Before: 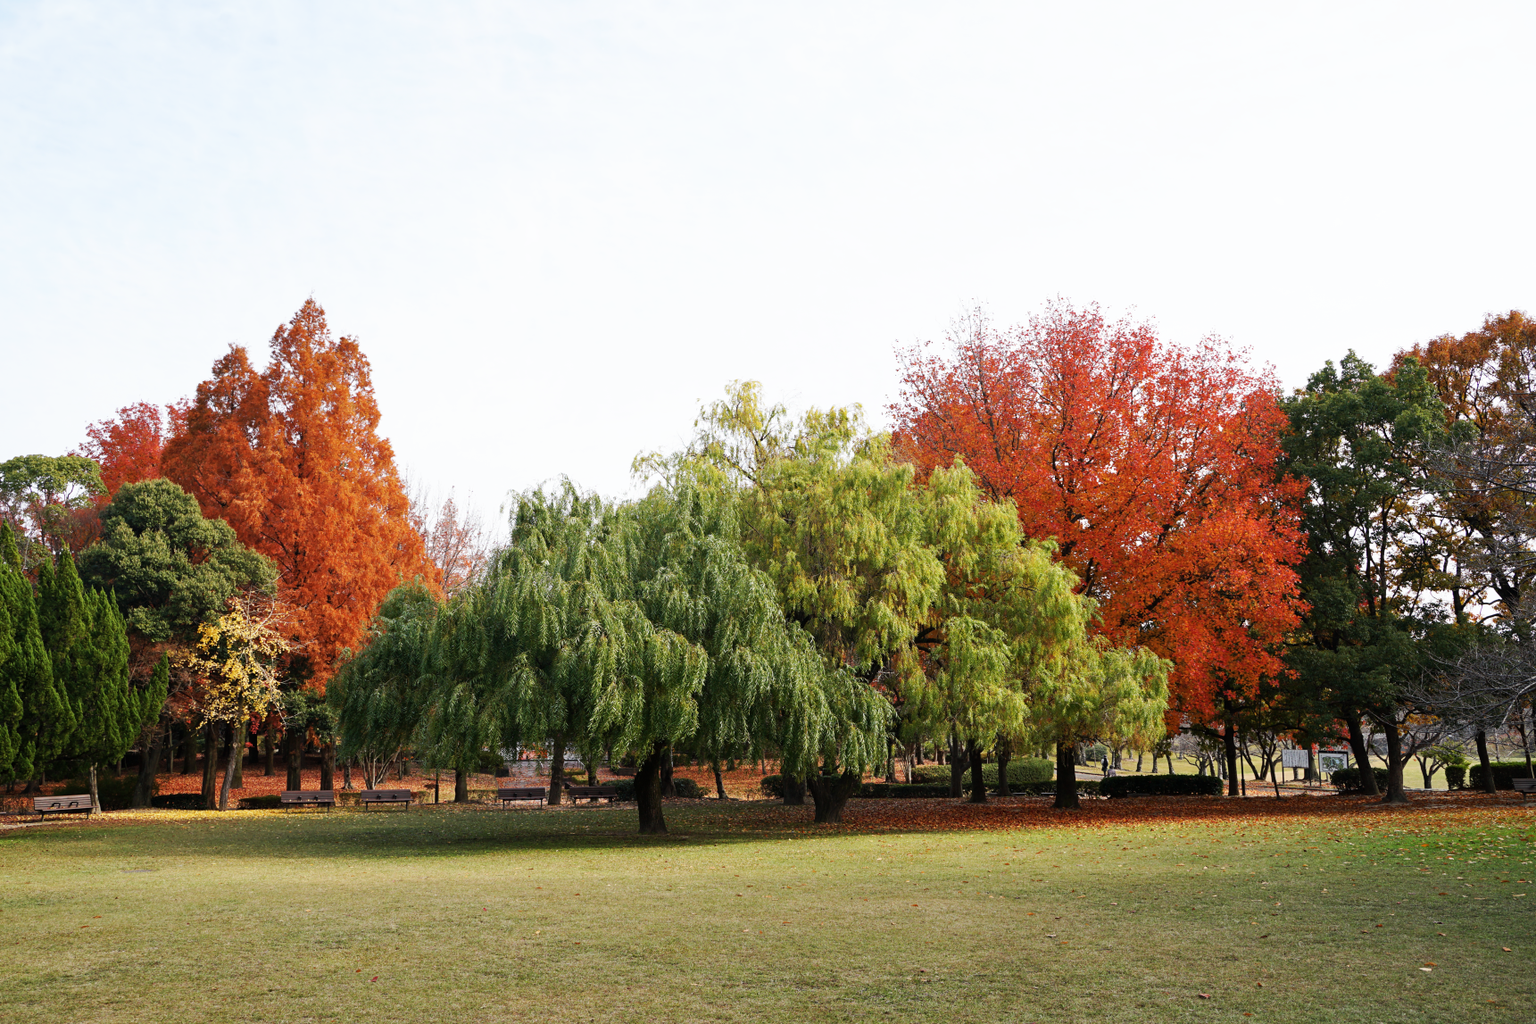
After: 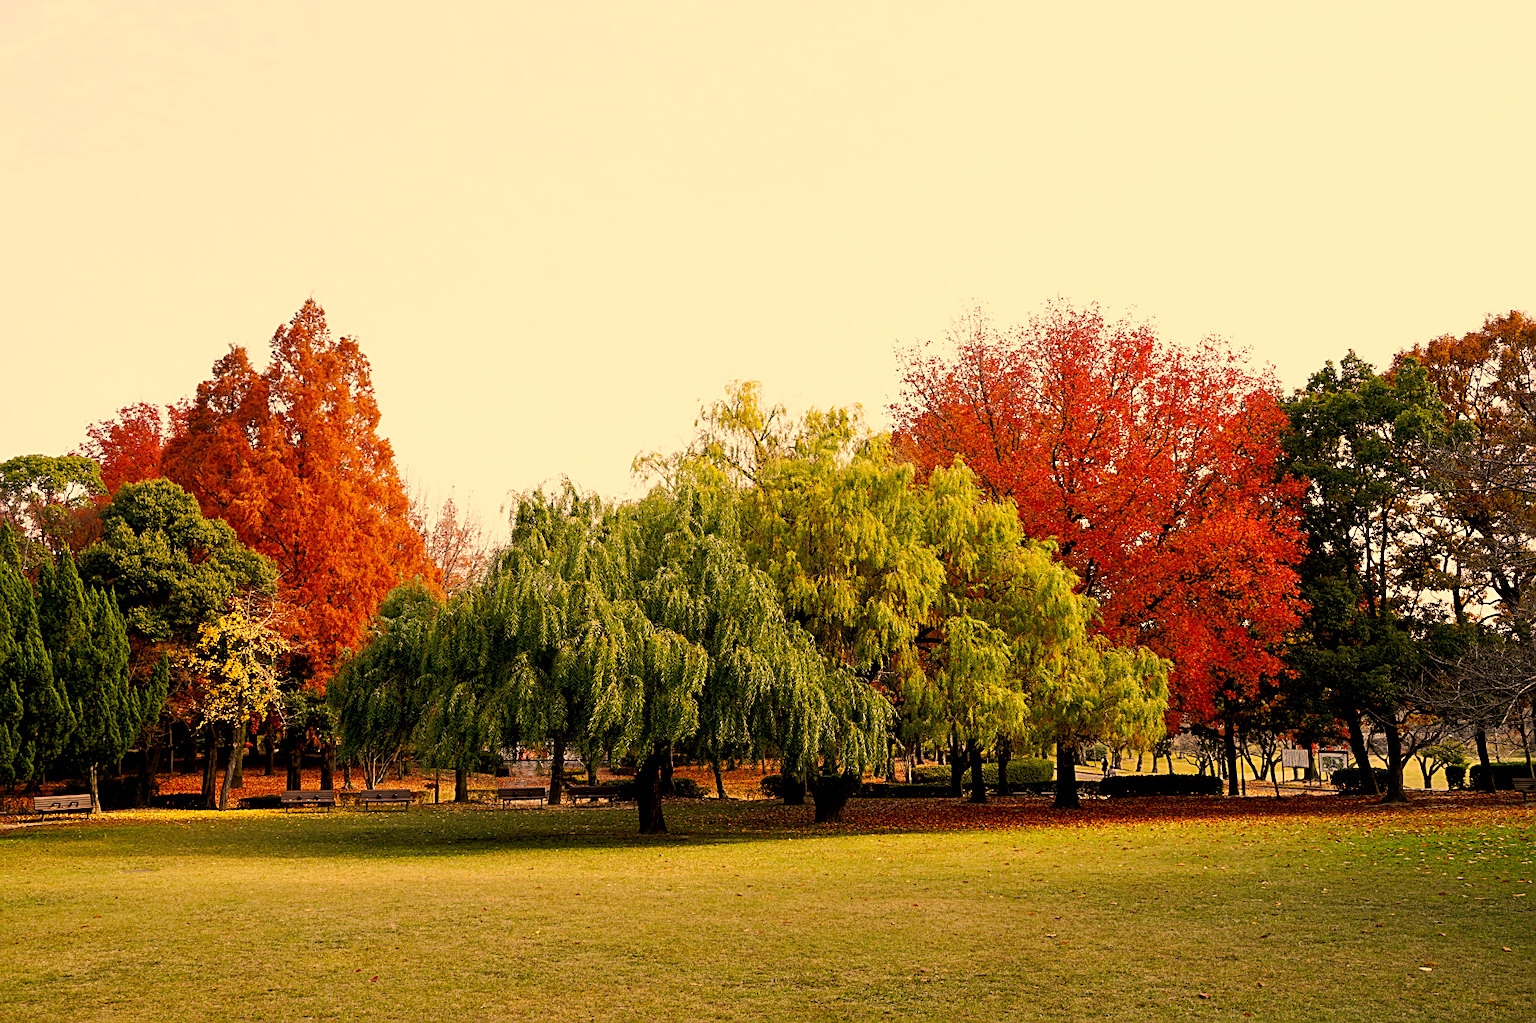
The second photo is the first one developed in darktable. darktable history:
sharpen: on, module defaults
exposure: black level correction 0.009, compensate highlight preservation false
color correction: highlights a* 17.94, highlights b* 35.39, shadows a* 1.48, shadows b* 6.42, saturation 1.01
